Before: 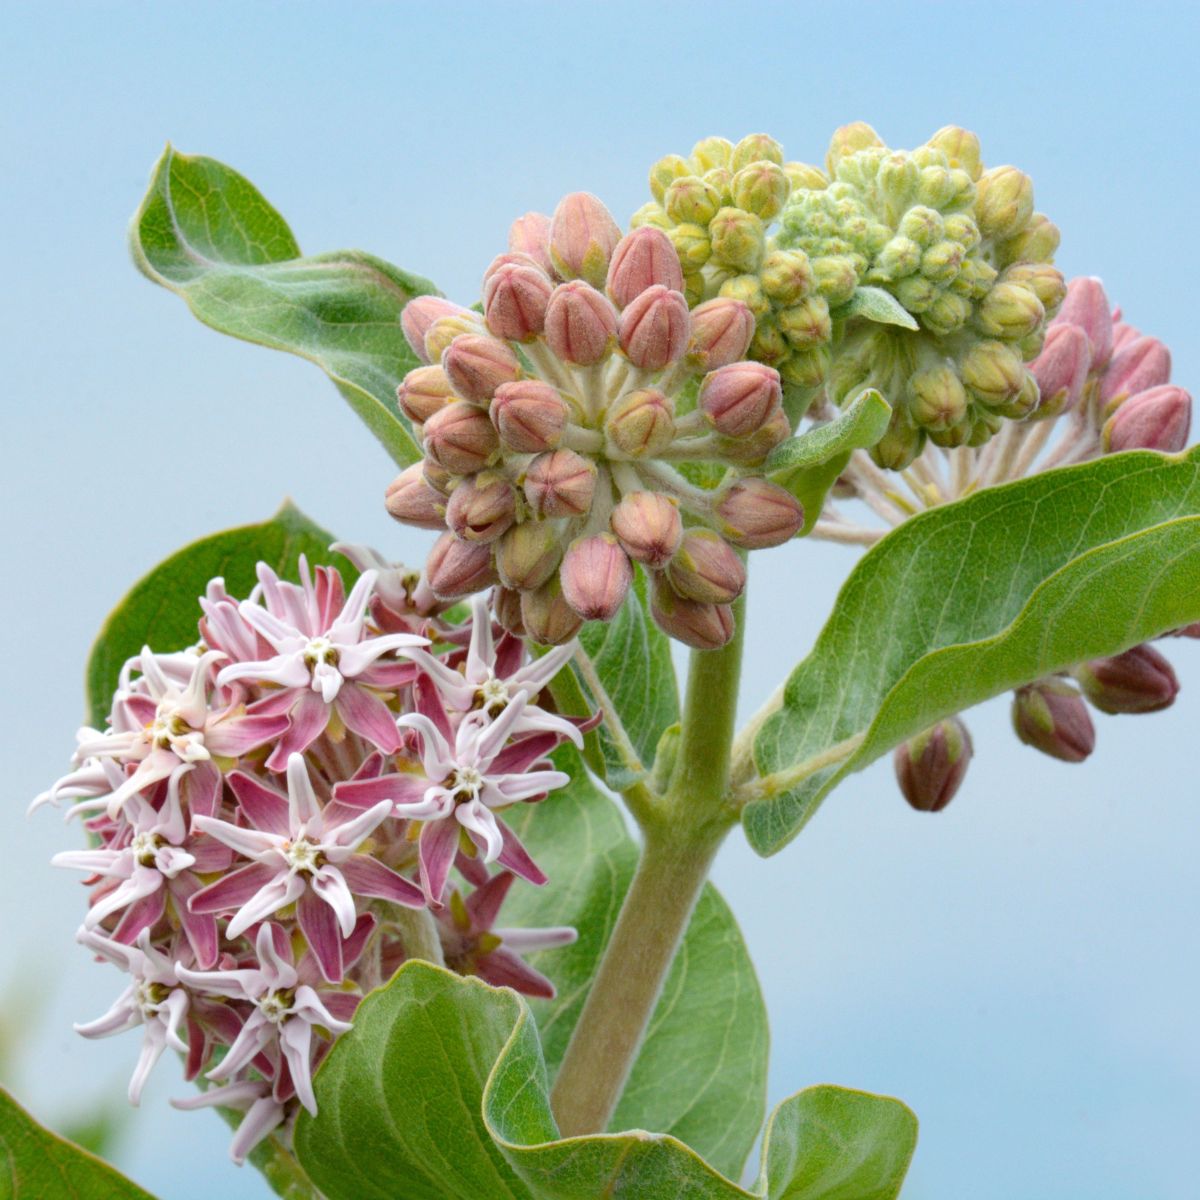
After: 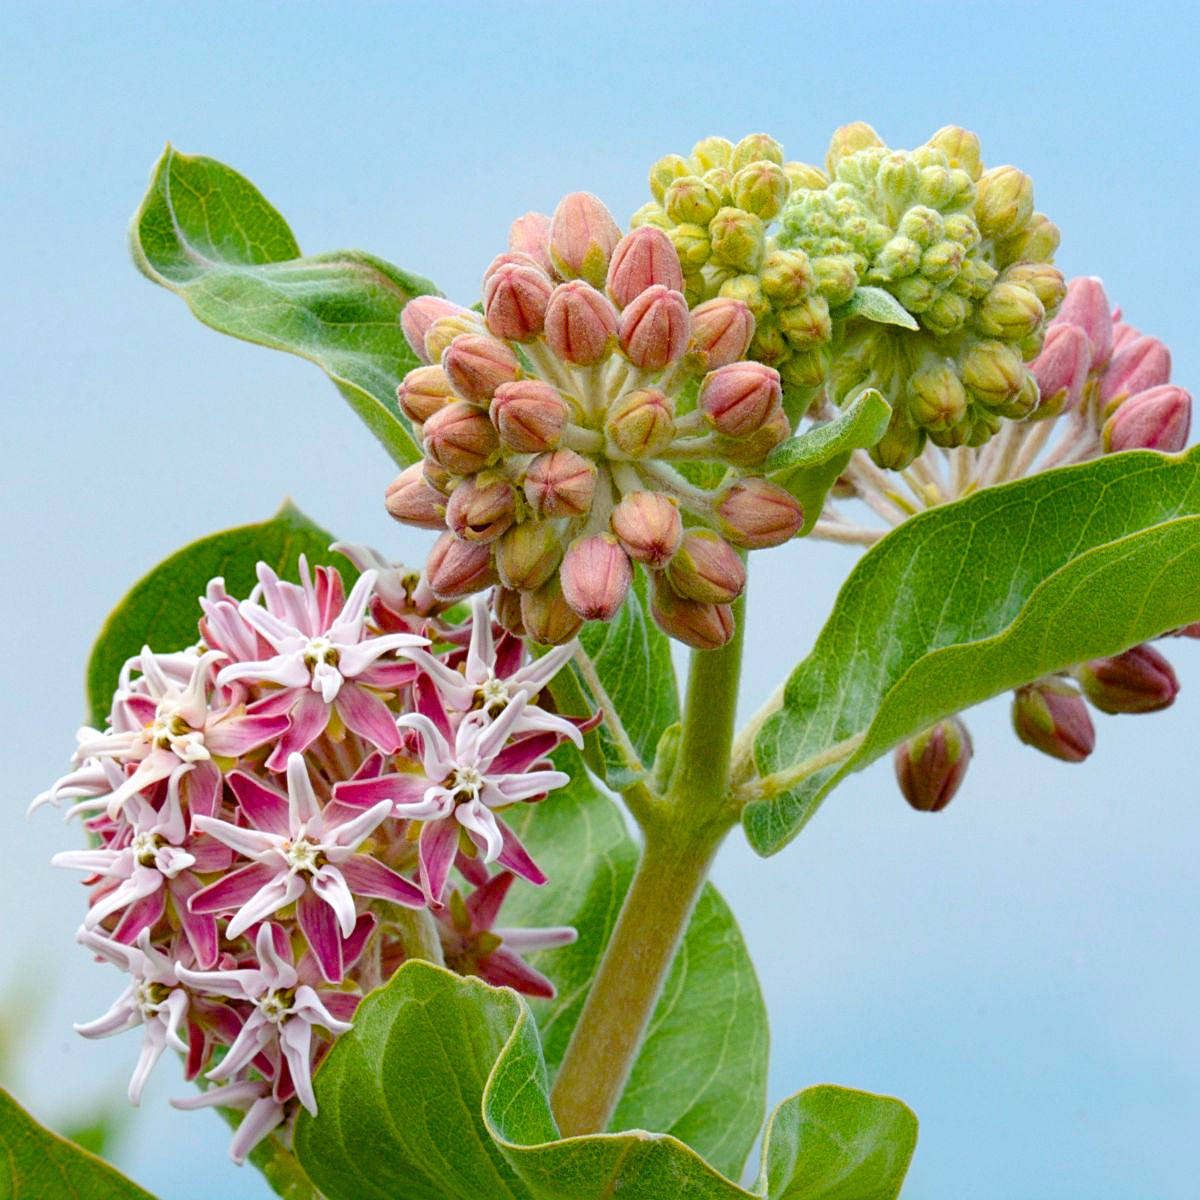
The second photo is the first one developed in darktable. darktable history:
color balance rgb: perceptual saturation grading › global saturation 45.5%, perceptual saturation grading › highlights -49.751%, perceptual saturation grading › shadows 29.59%, global vibrance 27.451%
sharpen: on, module defaults
